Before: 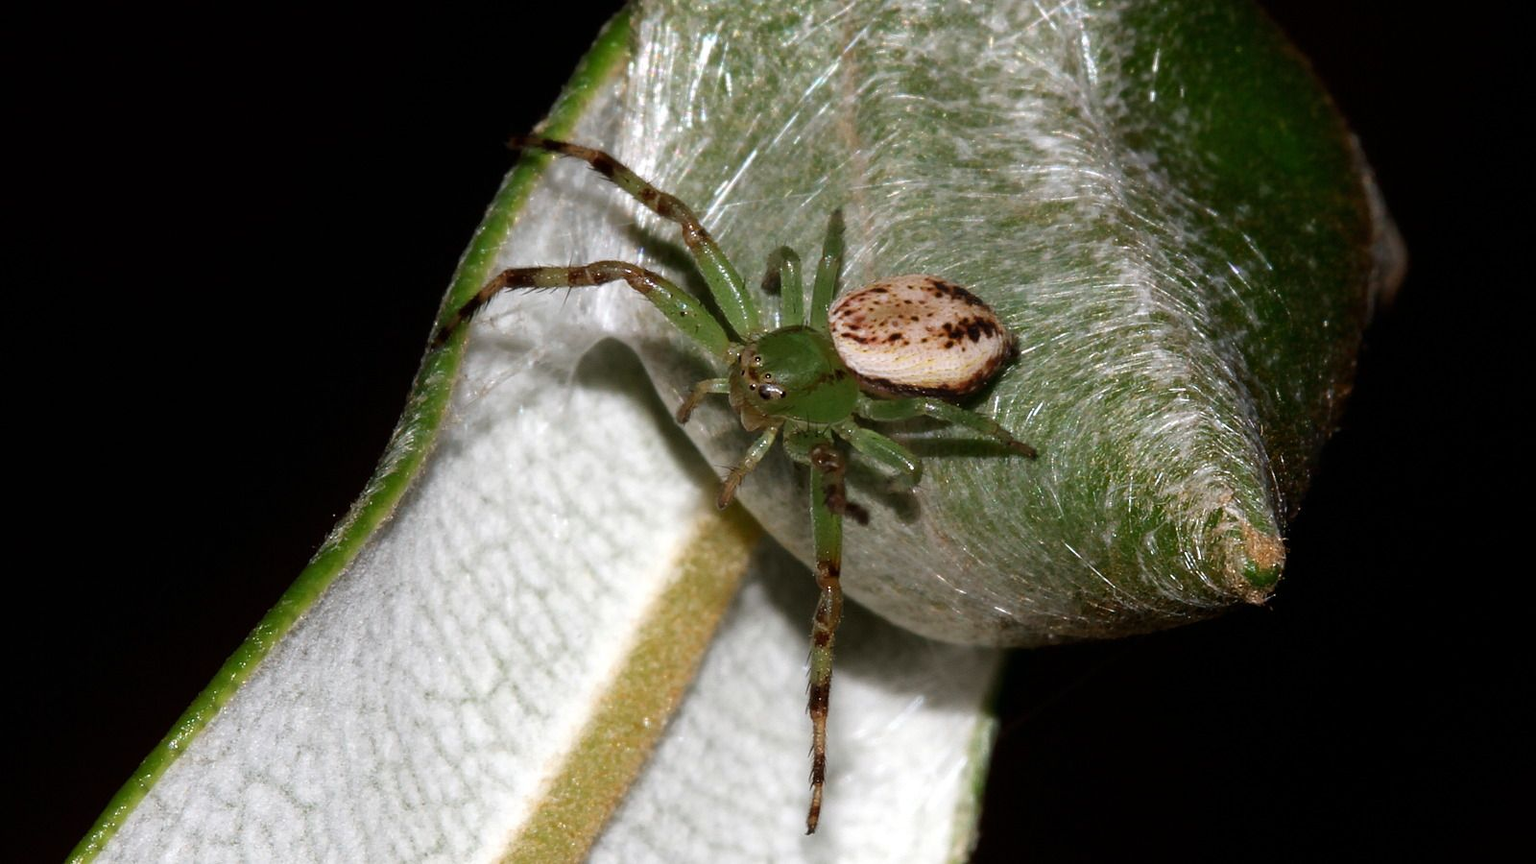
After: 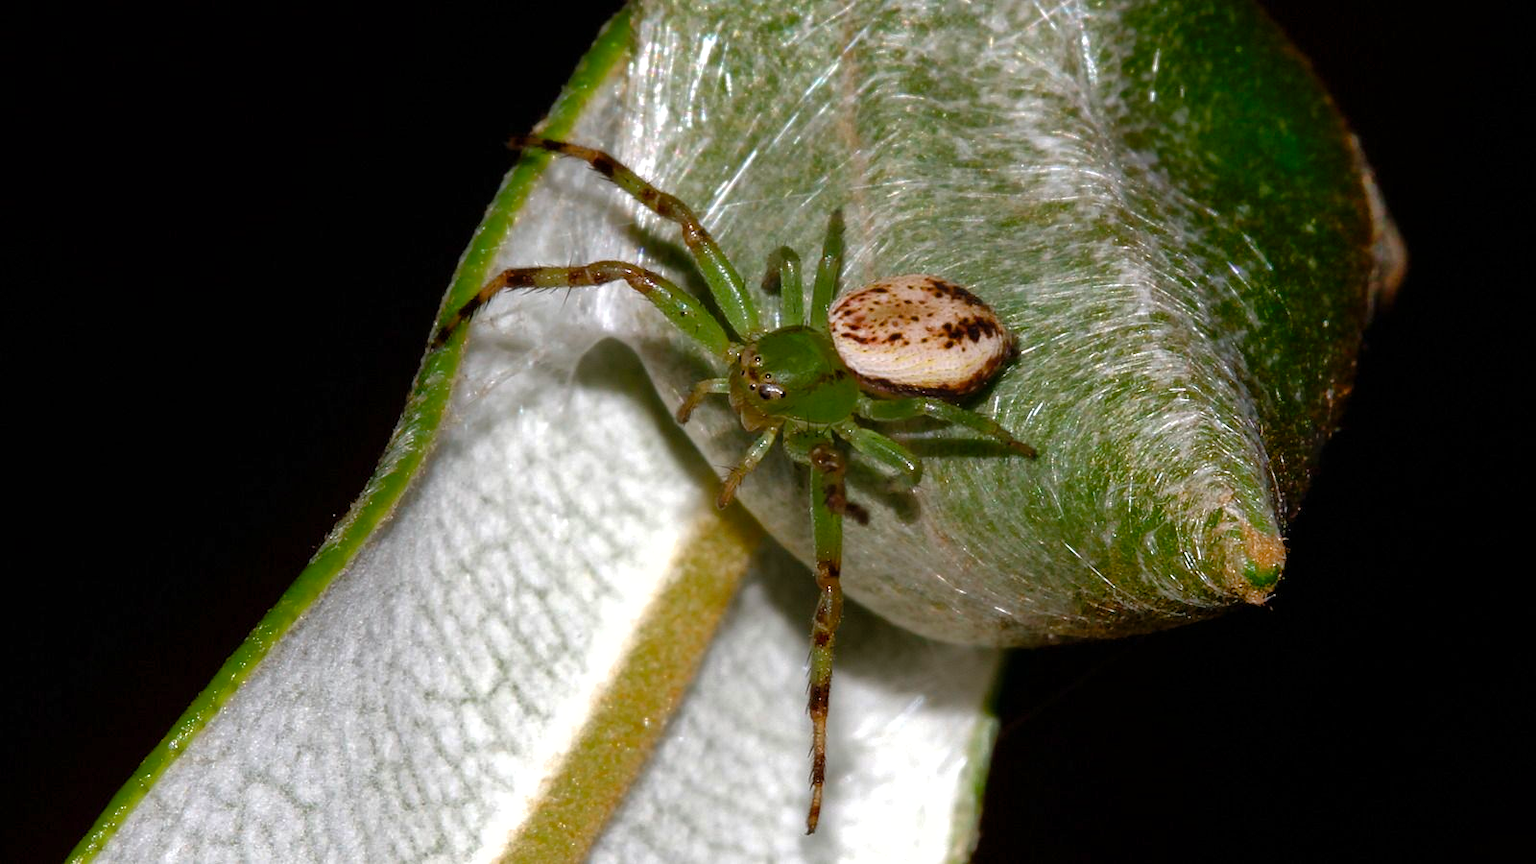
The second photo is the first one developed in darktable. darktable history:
color balance rgb: perceptual saturation grading › global saturation 20%, perceptual saturation grading › highlights -25.61%, perceptual saturation grading › shadows 24.549%, global vibrance 26.378%, contrast 6.709%
shadows and highlights: on, module defaults
